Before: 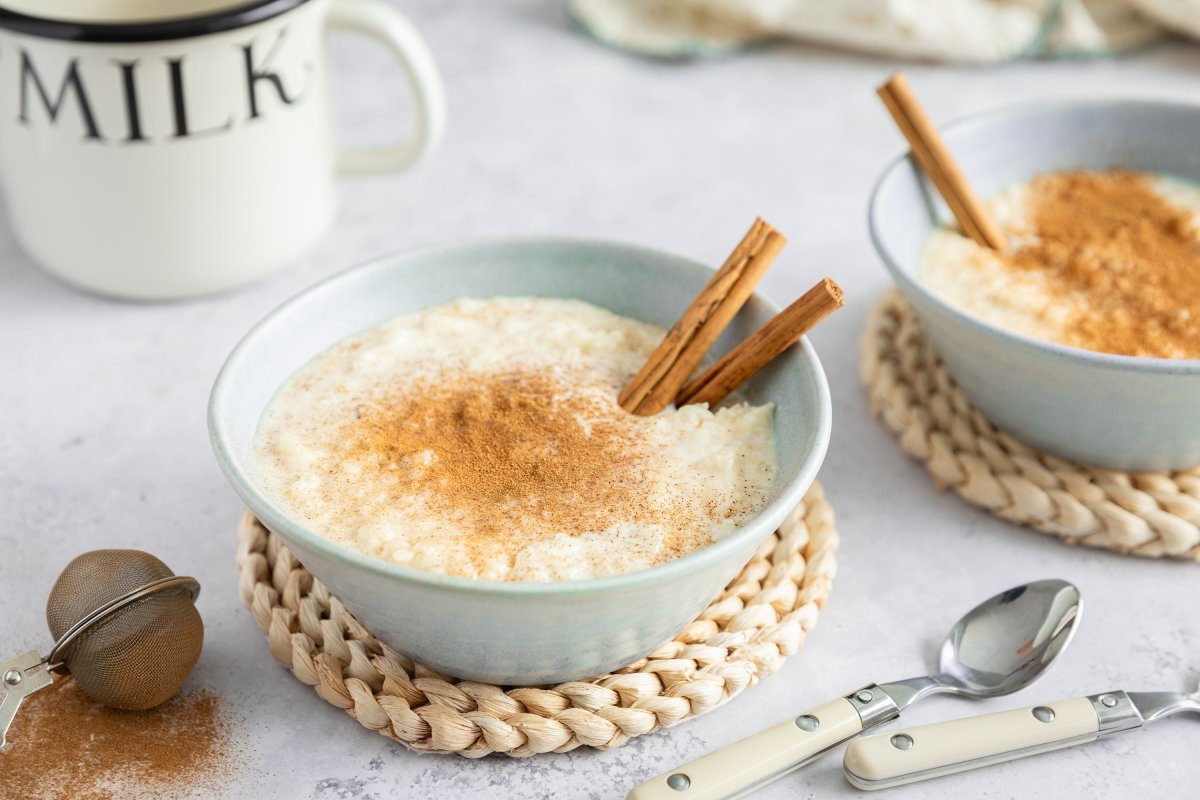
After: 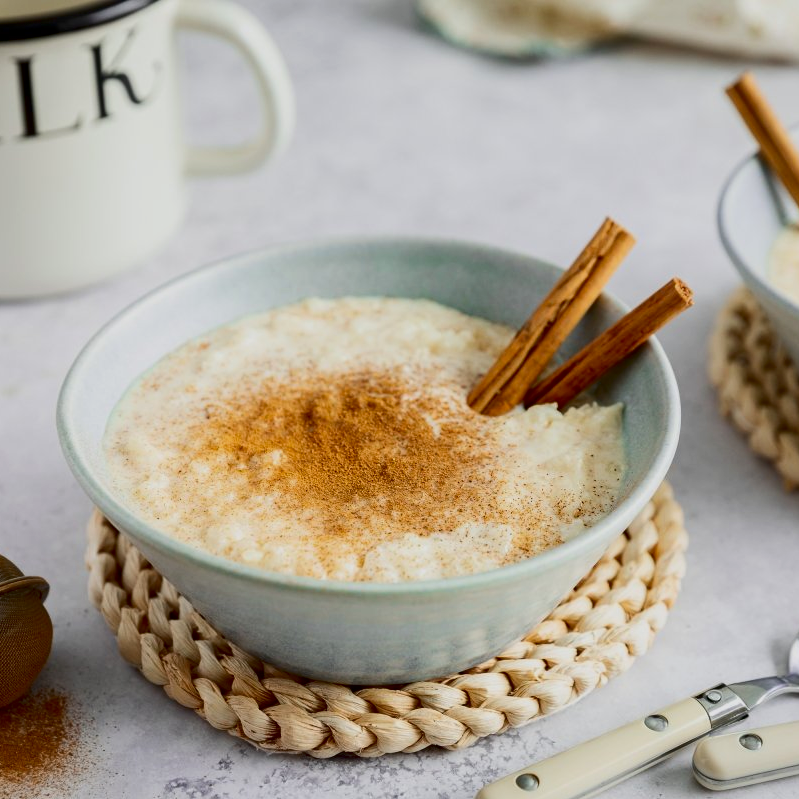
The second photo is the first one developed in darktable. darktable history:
crop and rotate: left 12.648%, right 20.685%
contrast brightness saturation: contrast 0.19, brightness -0.11, saturation 0.21
exposure: black level correction 0.011, exposure -0.478 EV, compensate highlight preservation false
